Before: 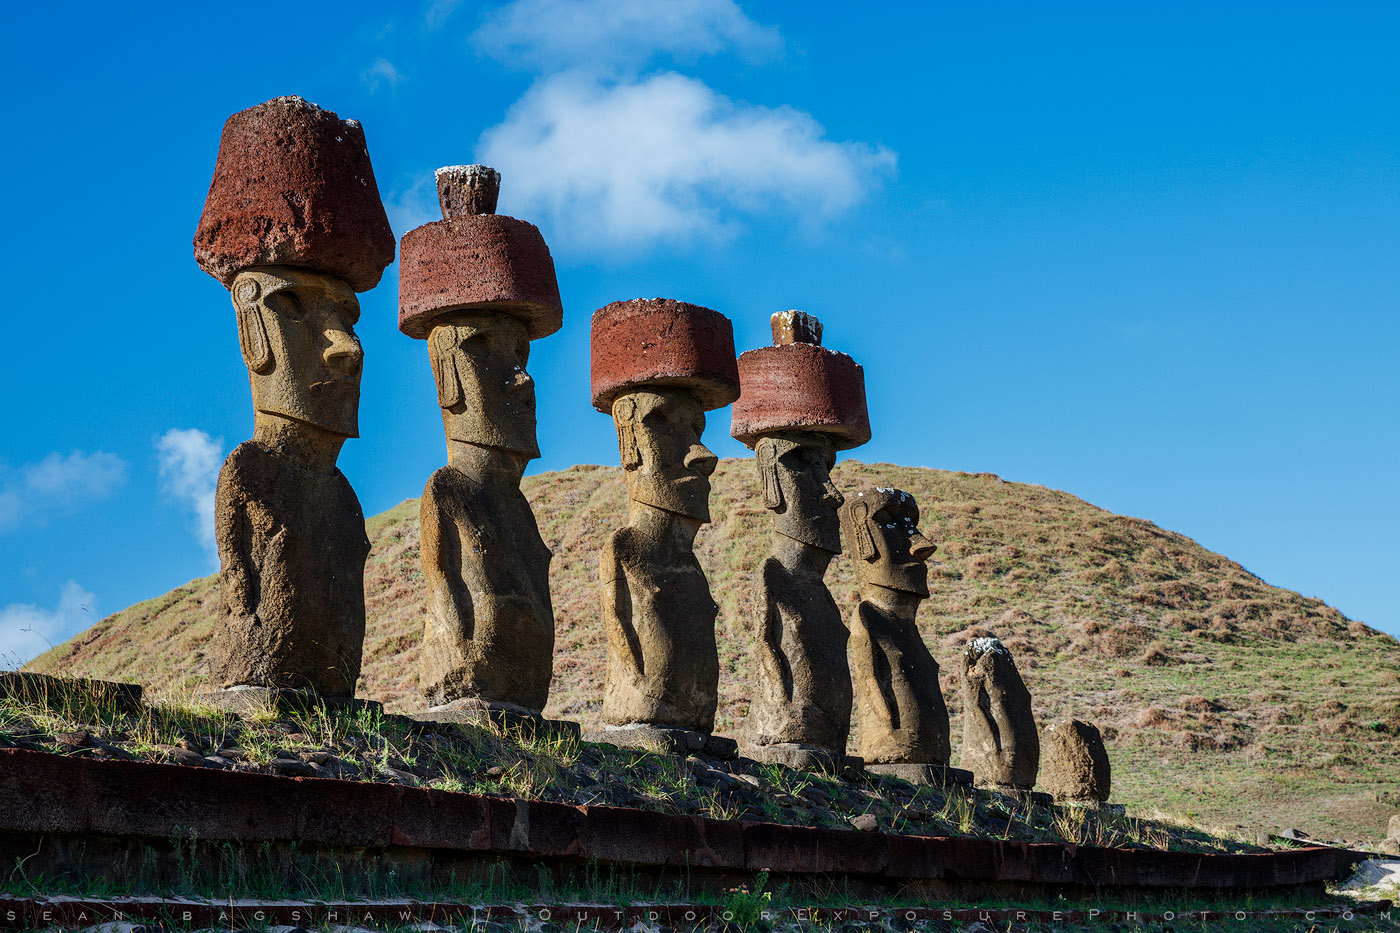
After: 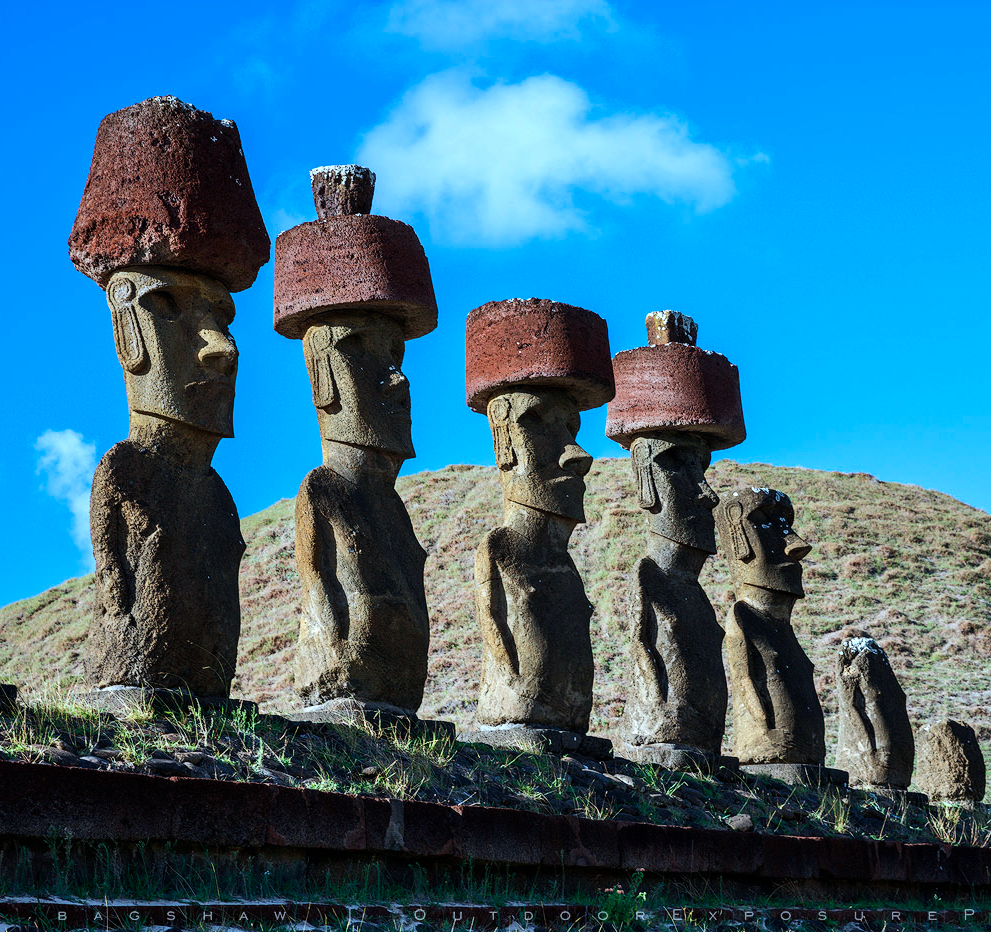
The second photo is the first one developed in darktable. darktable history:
tone equalizer: -8 EV -0.454 EV, -7 EV -0.404 EV, -6 EV -0.32 EV, -5 EV -0.254 EV, -3 EV 0.254 EV, -2 EV 0.322 EV, -1 EV 0.384 EV, +0 EV 0.407 EV, edges refinement/feathering 500, mask exposure compensation -1.57 EV, preserve details no
color calibration: x 0.383, y 0.372, temperature 3896.07 K
crop and rotate: left 8.983%, right 20.175%
